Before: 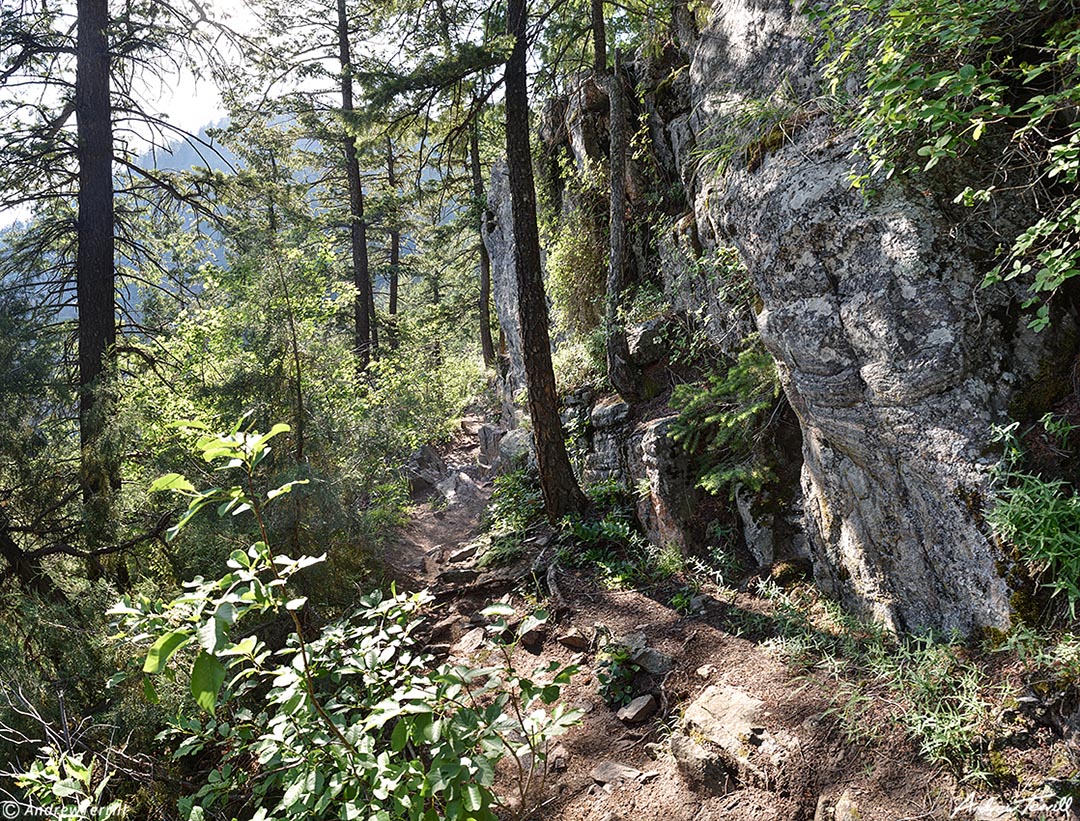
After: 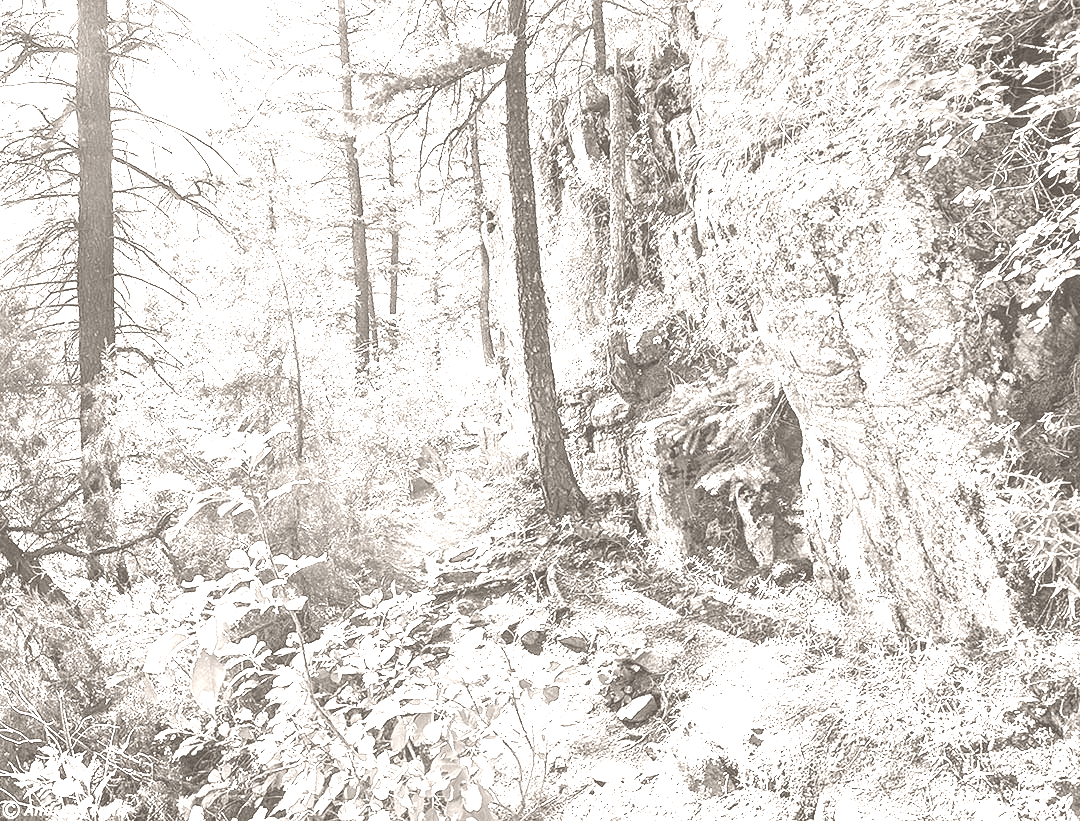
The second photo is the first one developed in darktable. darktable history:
colorize: hue 34.49°, saturation 35.33%, source mix 100%, lightness 55%, version 1
exposure: exposure 2.003 EV, compensate highlight preservation false
